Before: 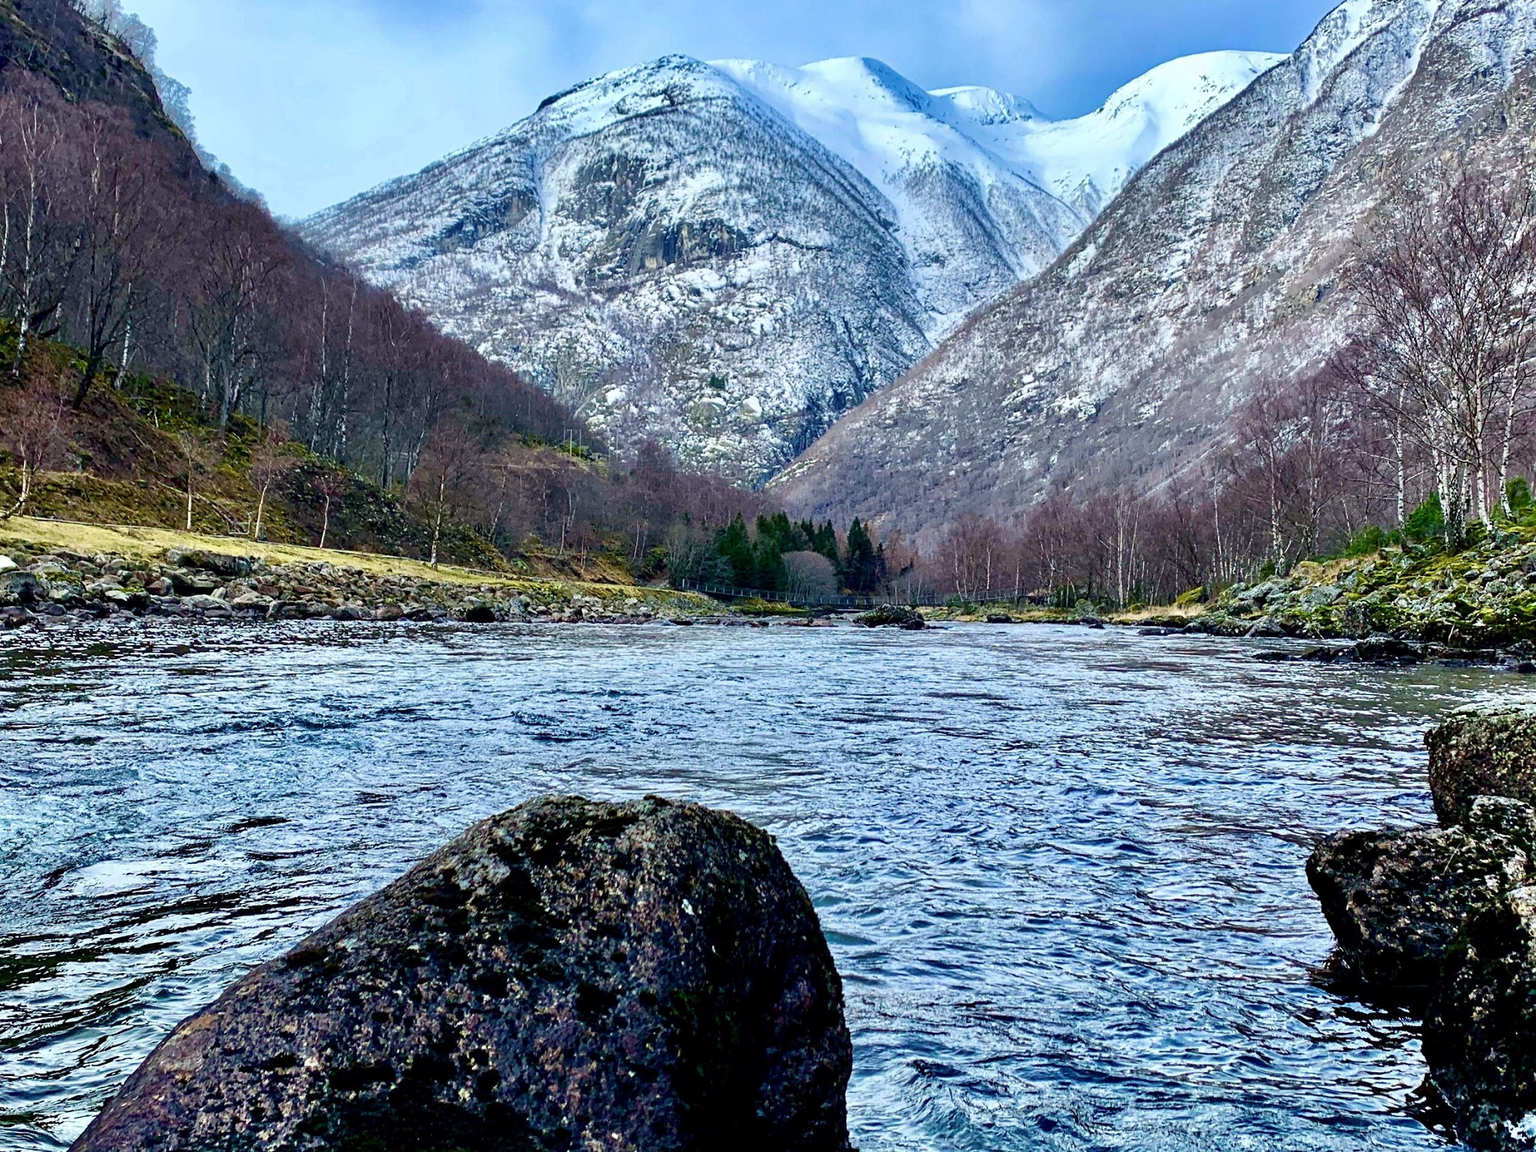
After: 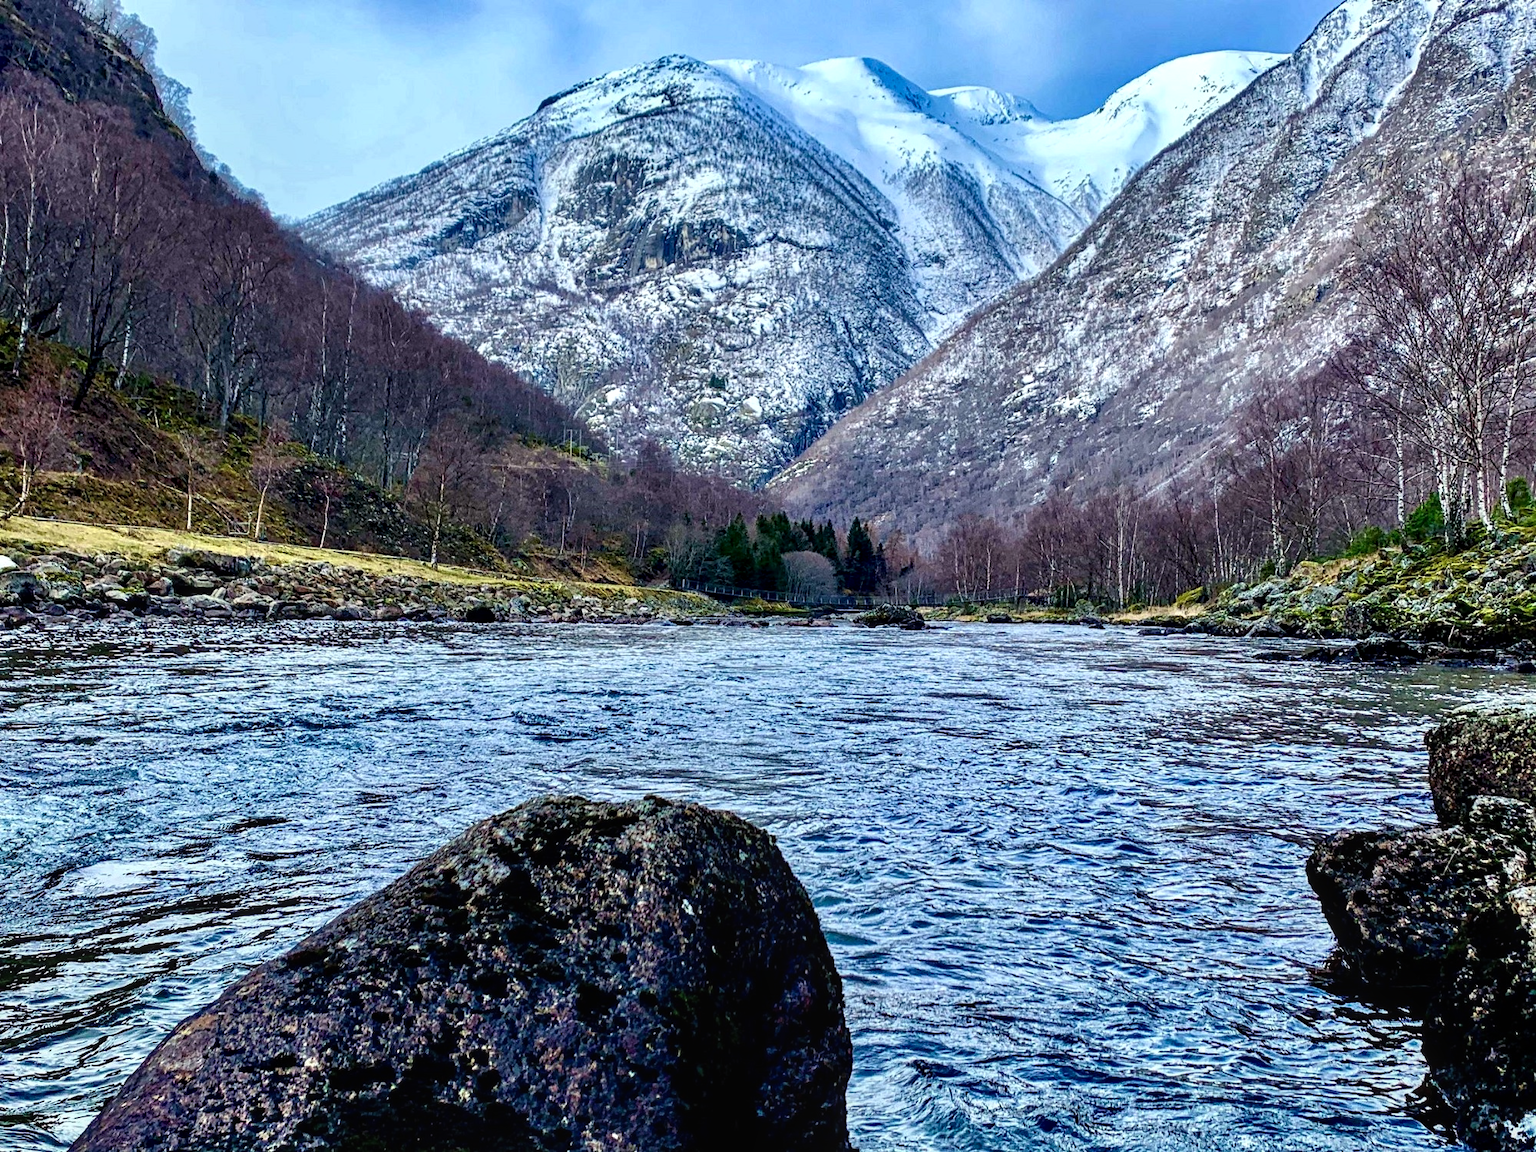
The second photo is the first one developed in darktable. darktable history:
local contrast: on, module defaults
color balance: gamma [0.9, 0.988, 0.975, 1.025], gain [1.05, 1, 1, 1]
